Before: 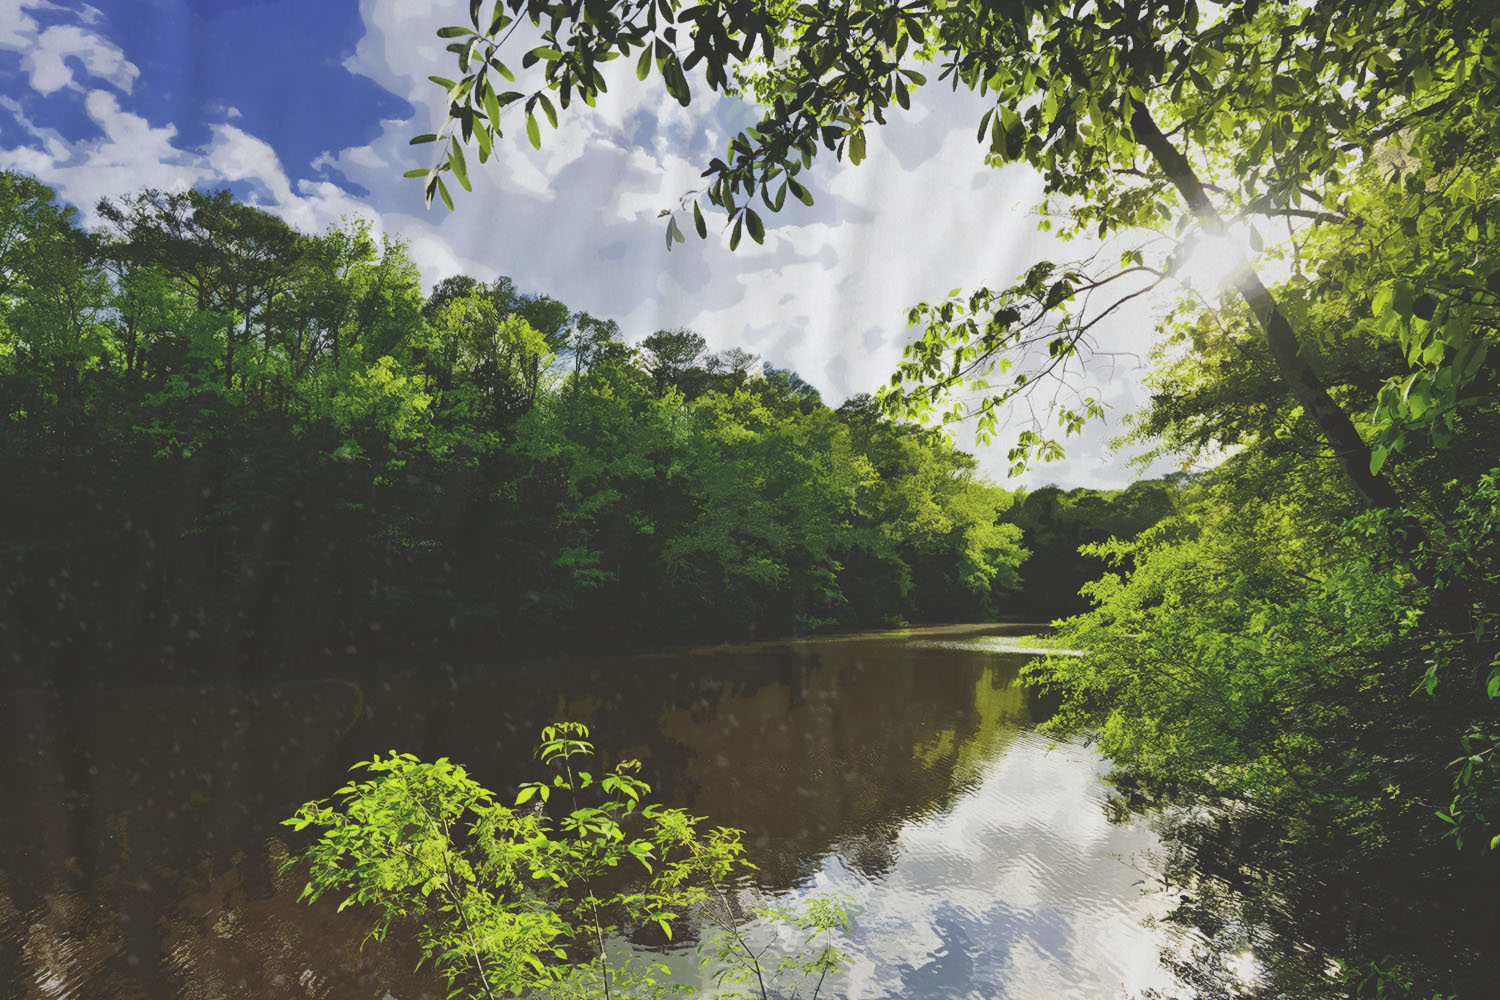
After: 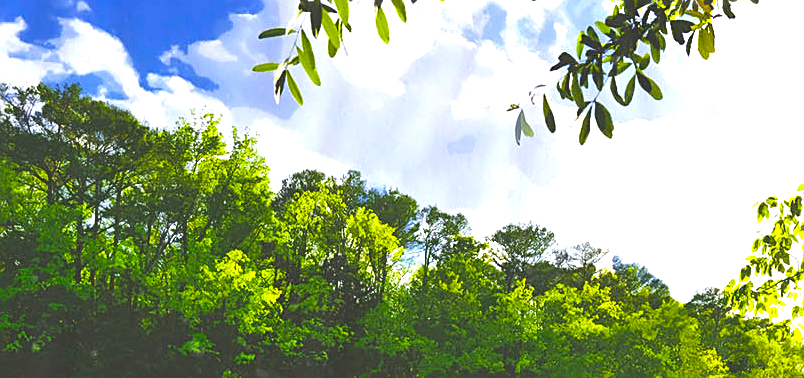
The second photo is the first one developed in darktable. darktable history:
crop: left 10.121%, top 10.631%, right 36.218%, bottom 51.526%
sharpen: on, module defaults
color balance rgb: linear chroma grading › global chroma 10%, perceptual saturation grading › global saturation 40%, perceptual brilliance grading › global brilliance 30%, global vibrance 20%
